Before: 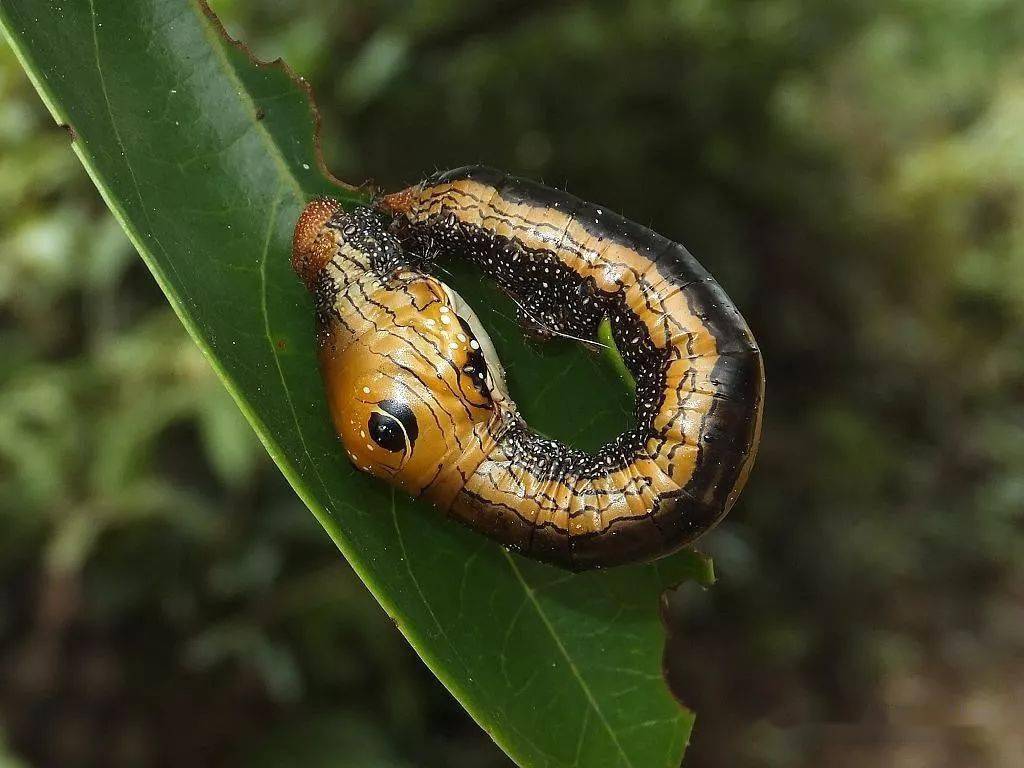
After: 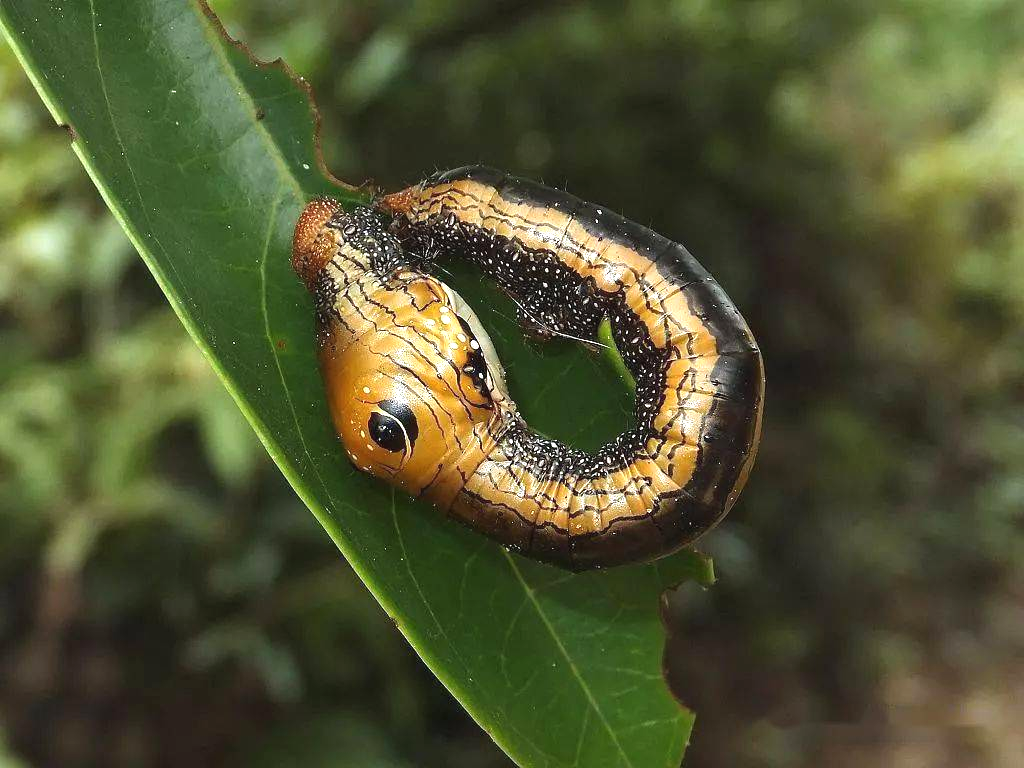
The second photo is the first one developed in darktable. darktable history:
exposure: black level correction -0.002, exposure 0.545 EV, compensate highlight preservation false
